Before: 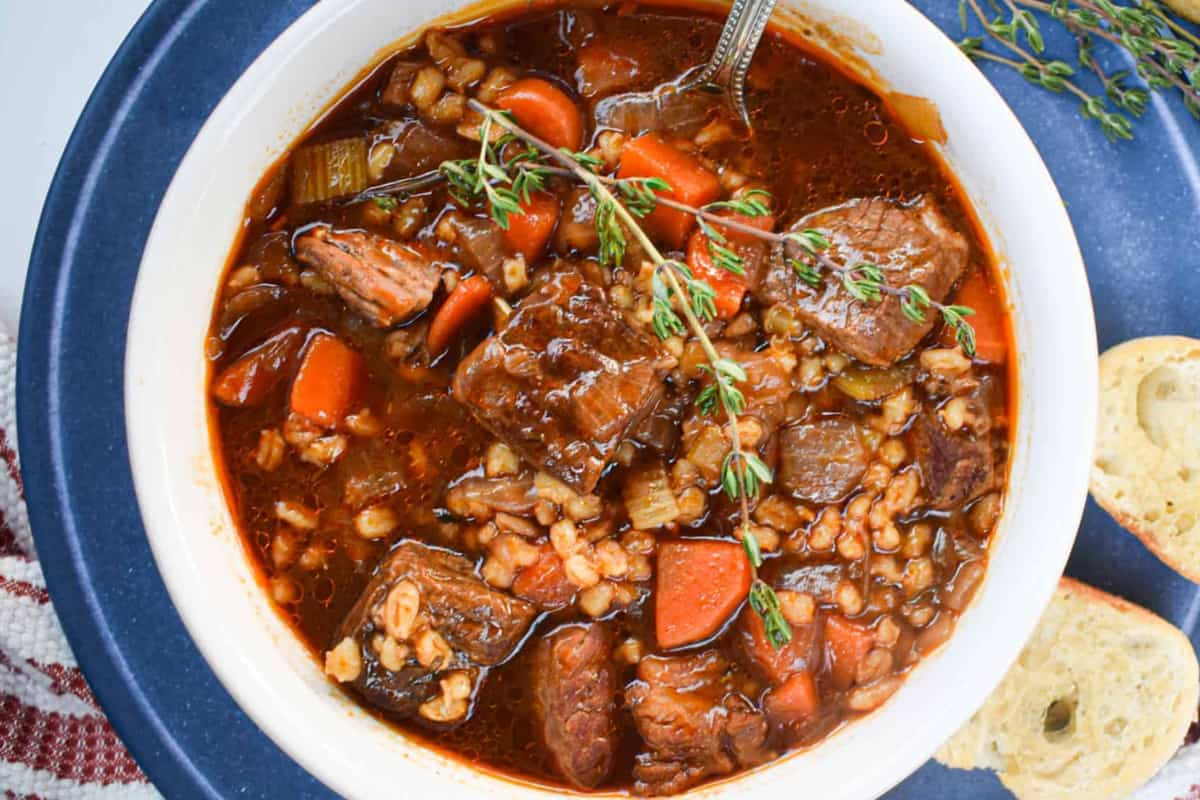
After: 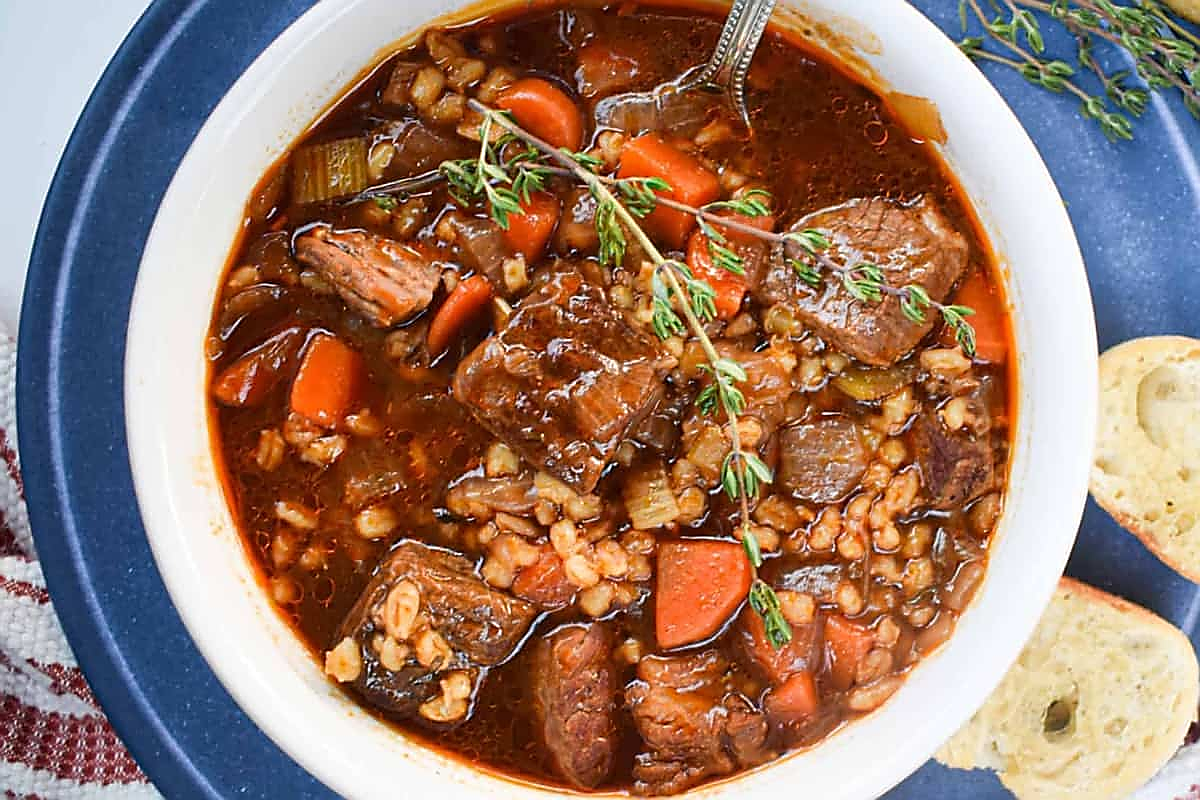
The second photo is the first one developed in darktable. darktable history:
sharpen: radius 1.391, amount 1.252, threshold 0.79
